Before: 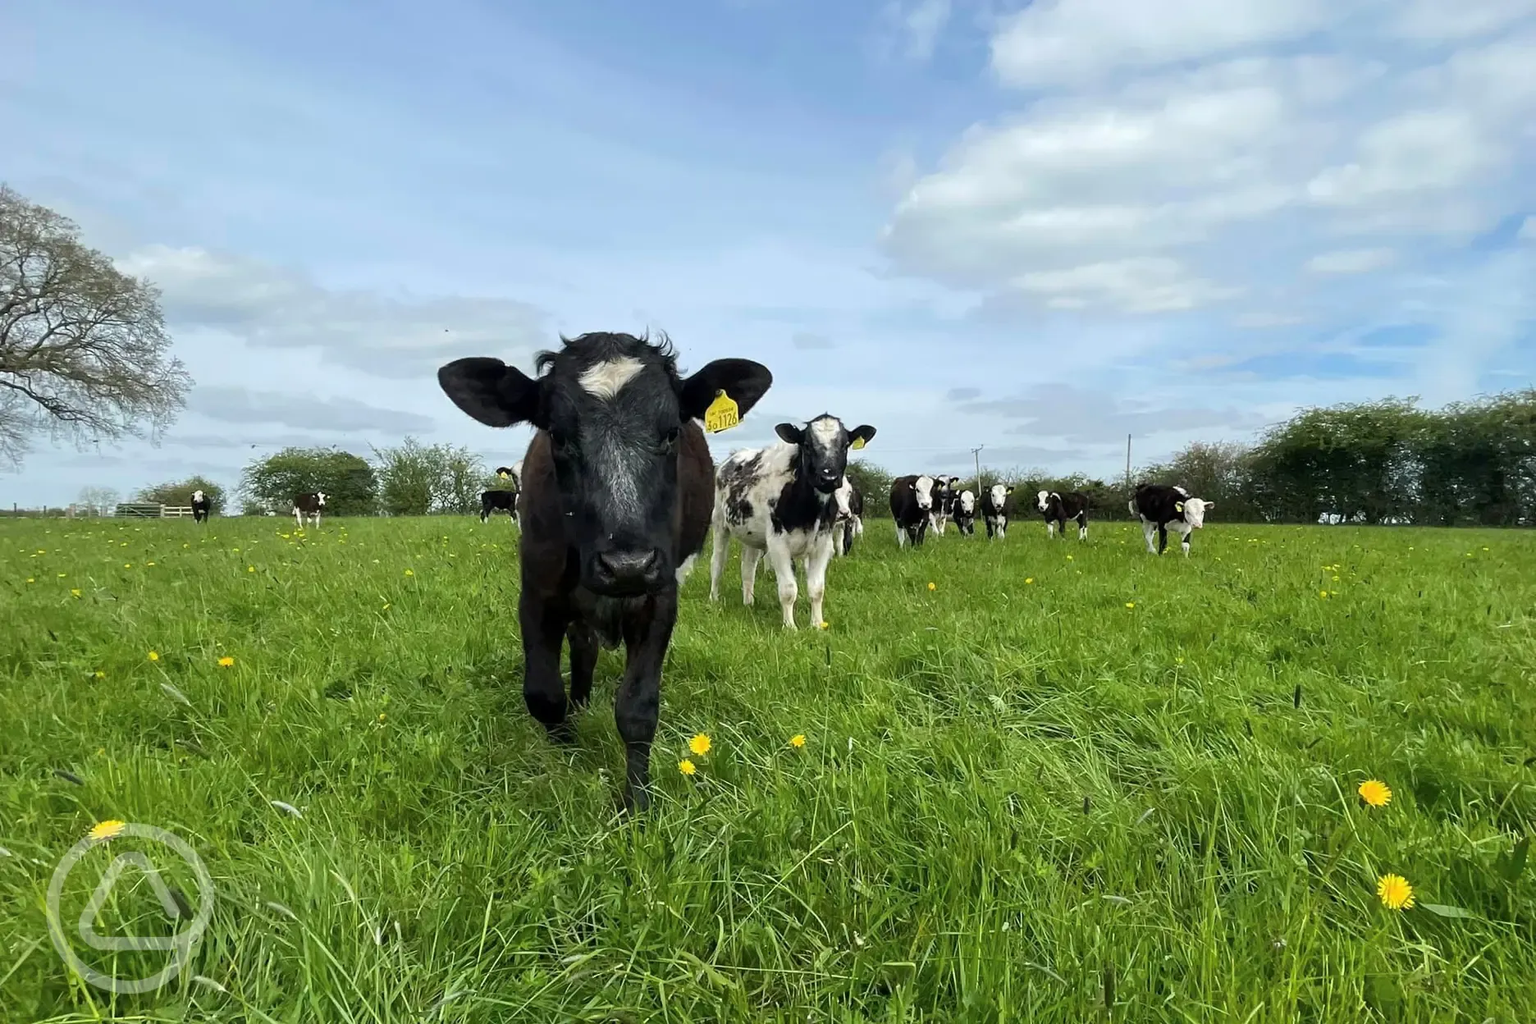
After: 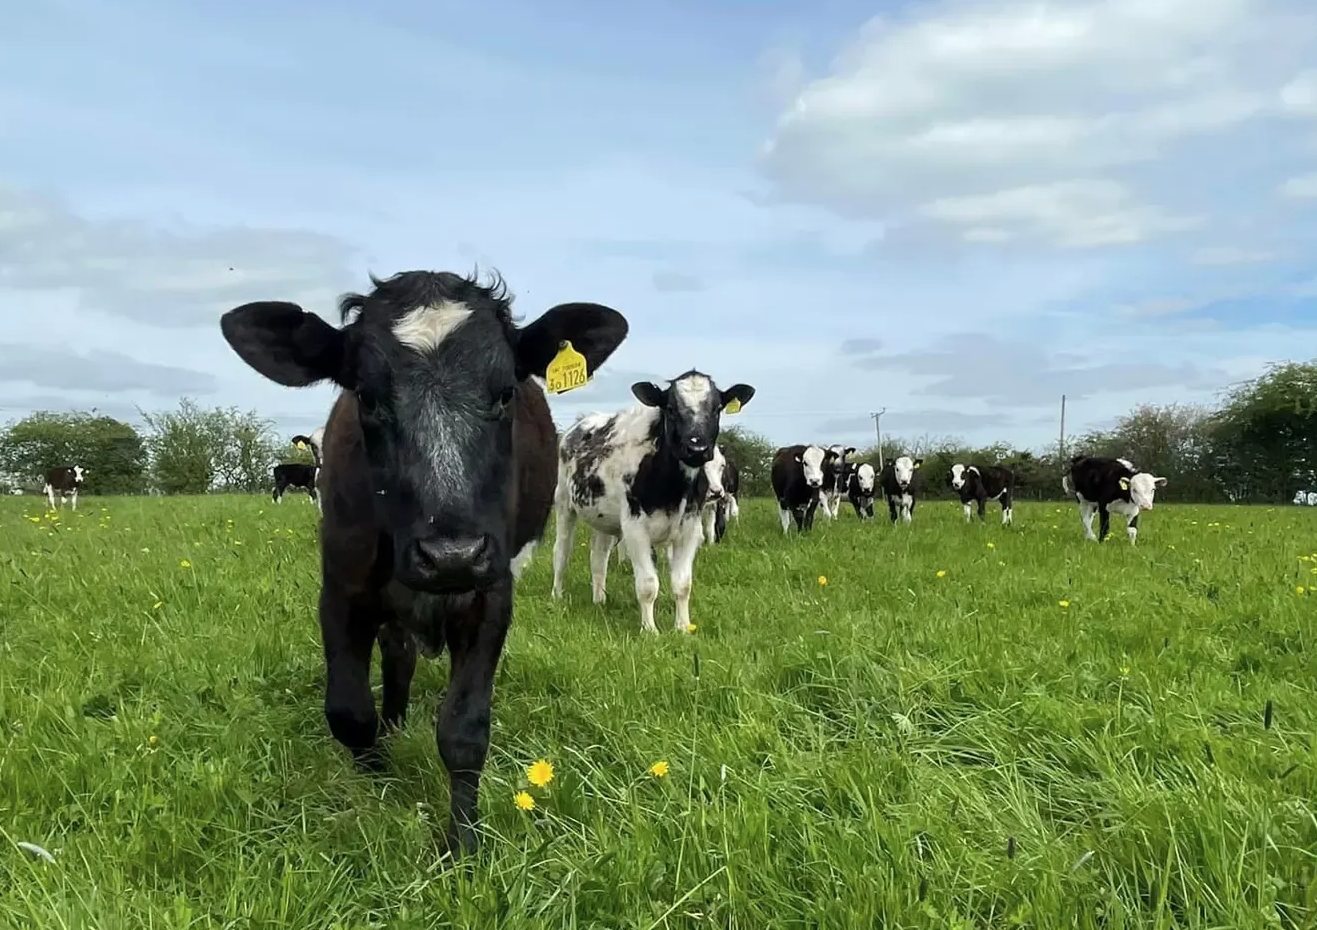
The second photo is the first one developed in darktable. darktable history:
crop and rotate: left 16.734%, top 10.79%, right 12.9%, bottom 14.654%
contrast brightness saturation: saturation -0.054
